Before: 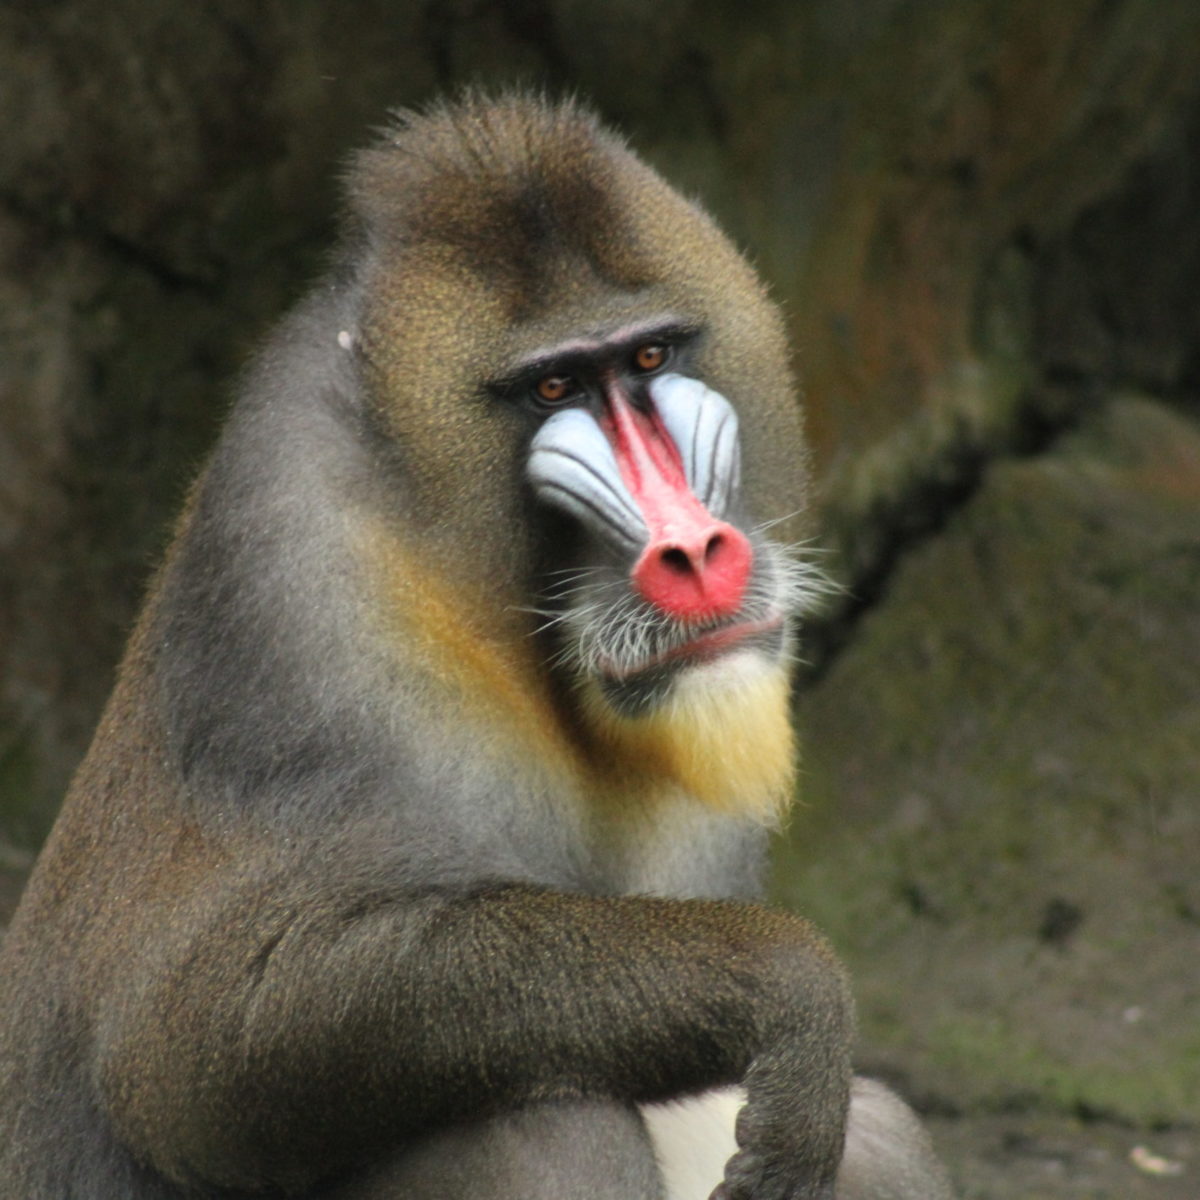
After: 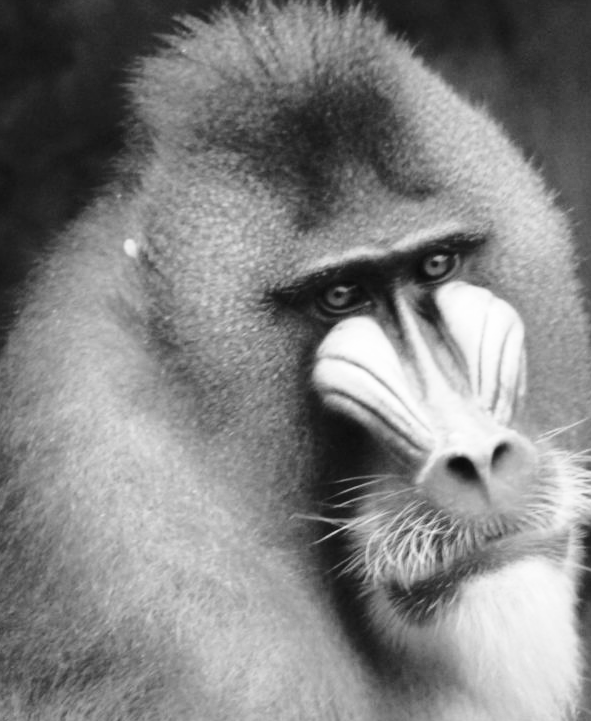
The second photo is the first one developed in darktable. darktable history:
base curve: curves: ch0 [(0, 0) (0.028, 0.03) (0.121, 0.232) (0.46, 0.748) (0.859, 0.968) (1, 1)], preserve colors none
monochrome: a 32, b 64, size 2.3, highlights 1
crop: left 17.835%, top 7.675%, right 32.881%, bottom 32.213%
